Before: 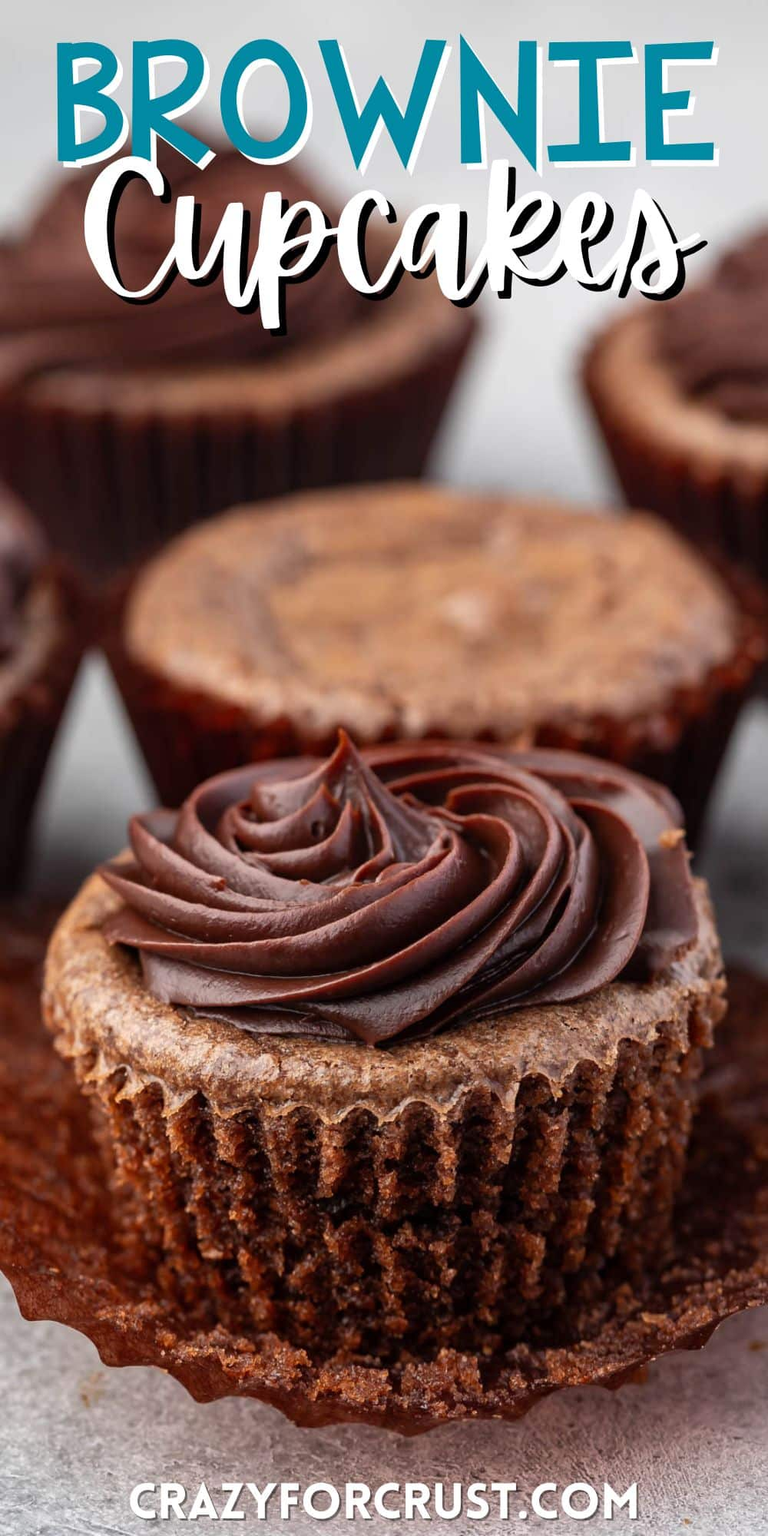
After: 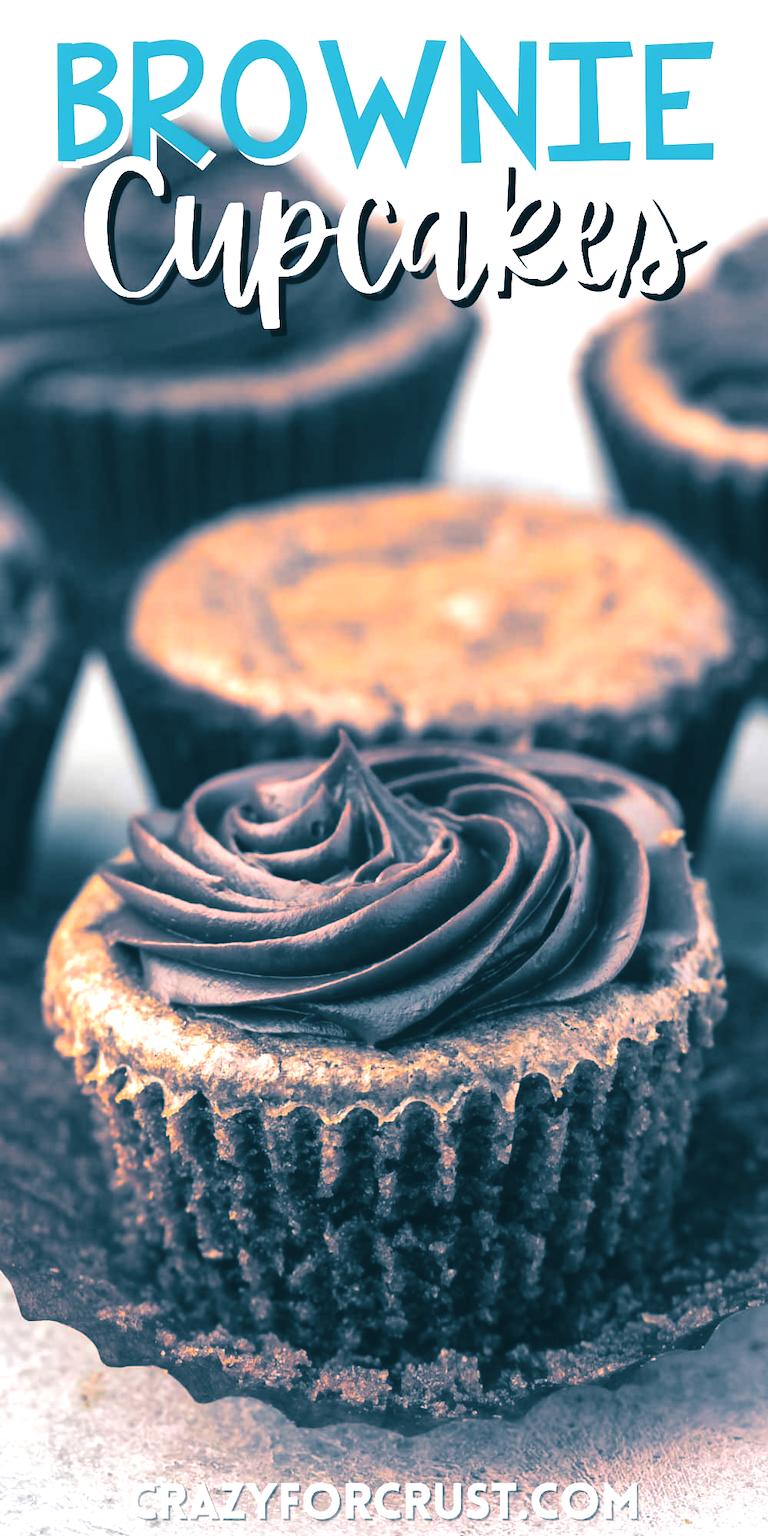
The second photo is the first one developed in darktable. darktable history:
split-toning: shadows › hue 212.4°, balance -70
exposure: black level correction -0.005, exposure 1 EV, compensate highlight preservation false
contrast equalizer: octaves 7, y [[0.502, 0.505, 0.512, 0.529, 0.564, 0.588], [0.5 ×6], [0.502, 0.505, 0.512, 0.529, 0.564, 0.588], [0, 0.001, 0.001, 0.004, 0.008, 0.011], [0, 0.001, 0.001, 0.004, 0.008, 0.011]], mix -1
